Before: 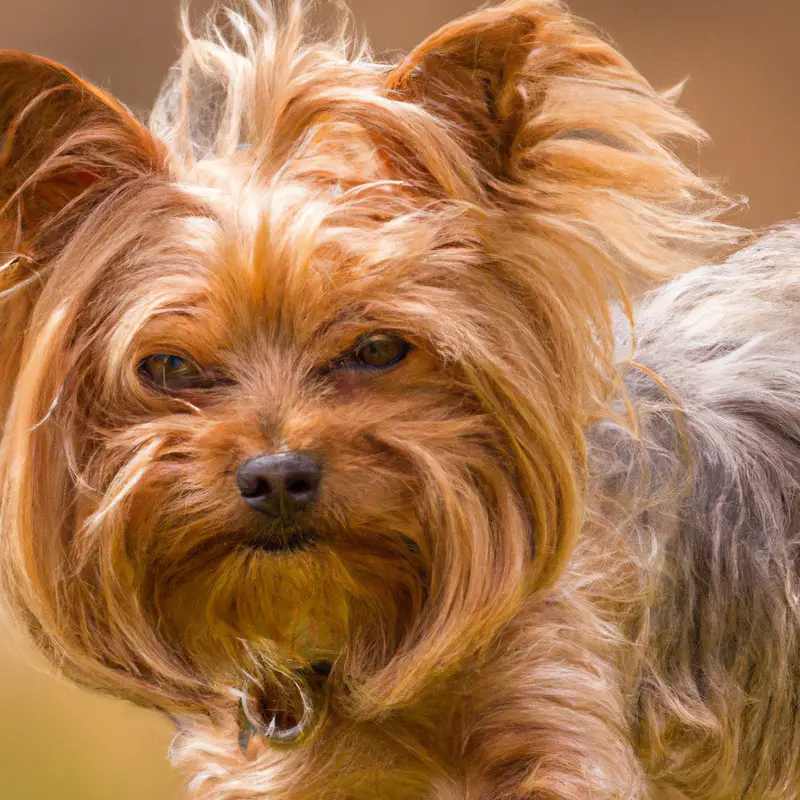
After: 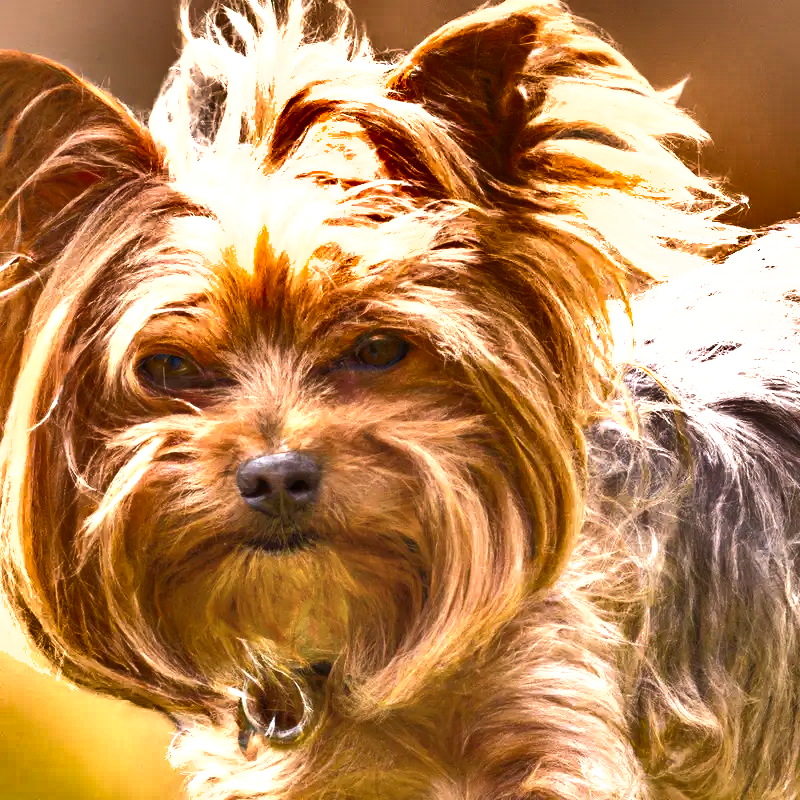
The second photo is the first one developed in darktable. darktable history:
color correction: saturation 0.85
exposure: black level correction 0, exposure 1.2 EV, compensate exposure bias true, compensate highlight preservation false
shadows and highlights: shadows 24.5, highlights -78.15, soften with gaussian
